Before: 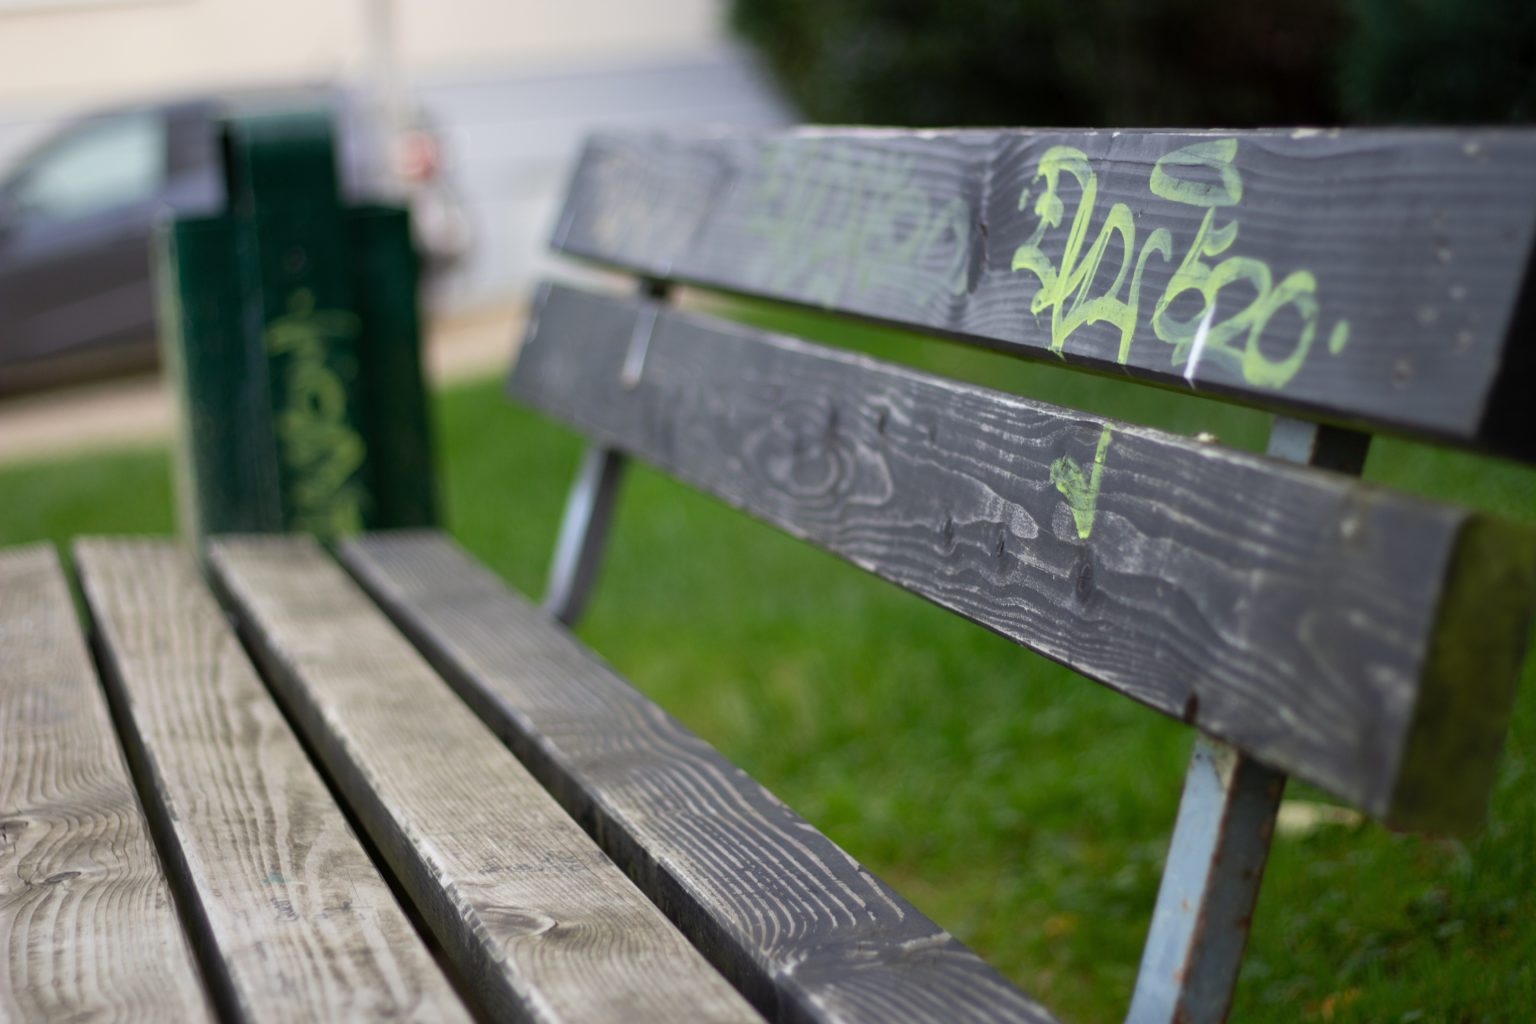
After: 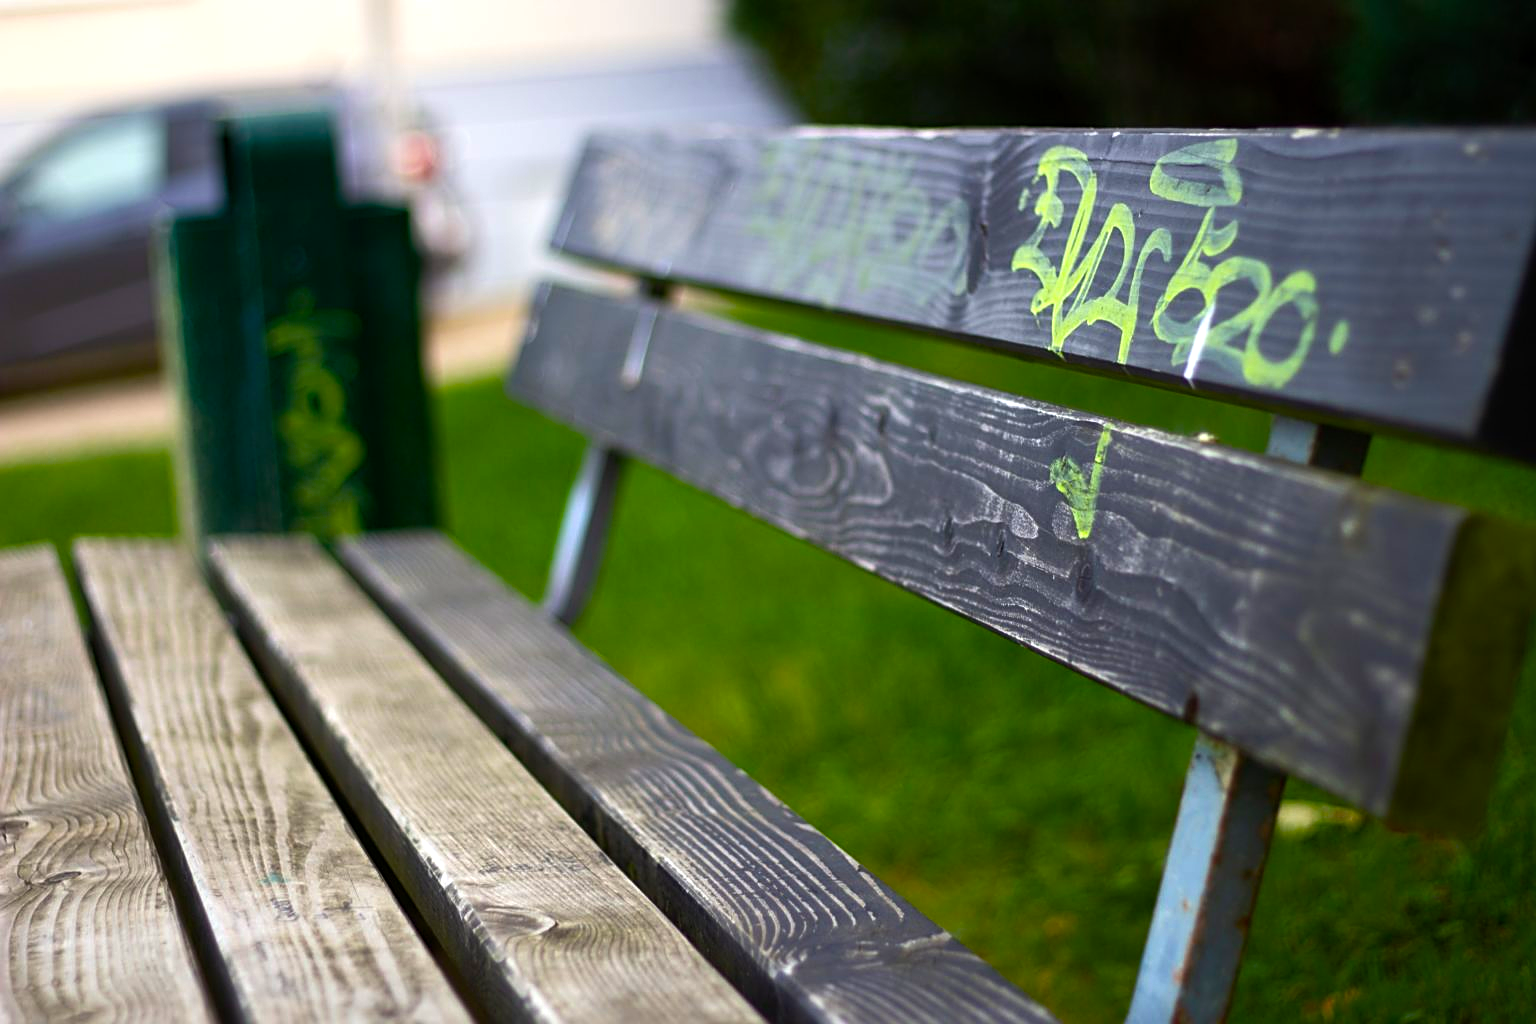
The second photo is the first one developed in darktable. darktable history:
sharpen: on, module defaults
color balance rgb: linear chroma grading › global chroma 9%, perceptual saturation grading › global saturation 36%, perceptual saturation grading › shadows 35%, perceptual brilliance grading › global brilliance 15%, perceptual brilliance grading › shadows -35%, global vibrance 15%
